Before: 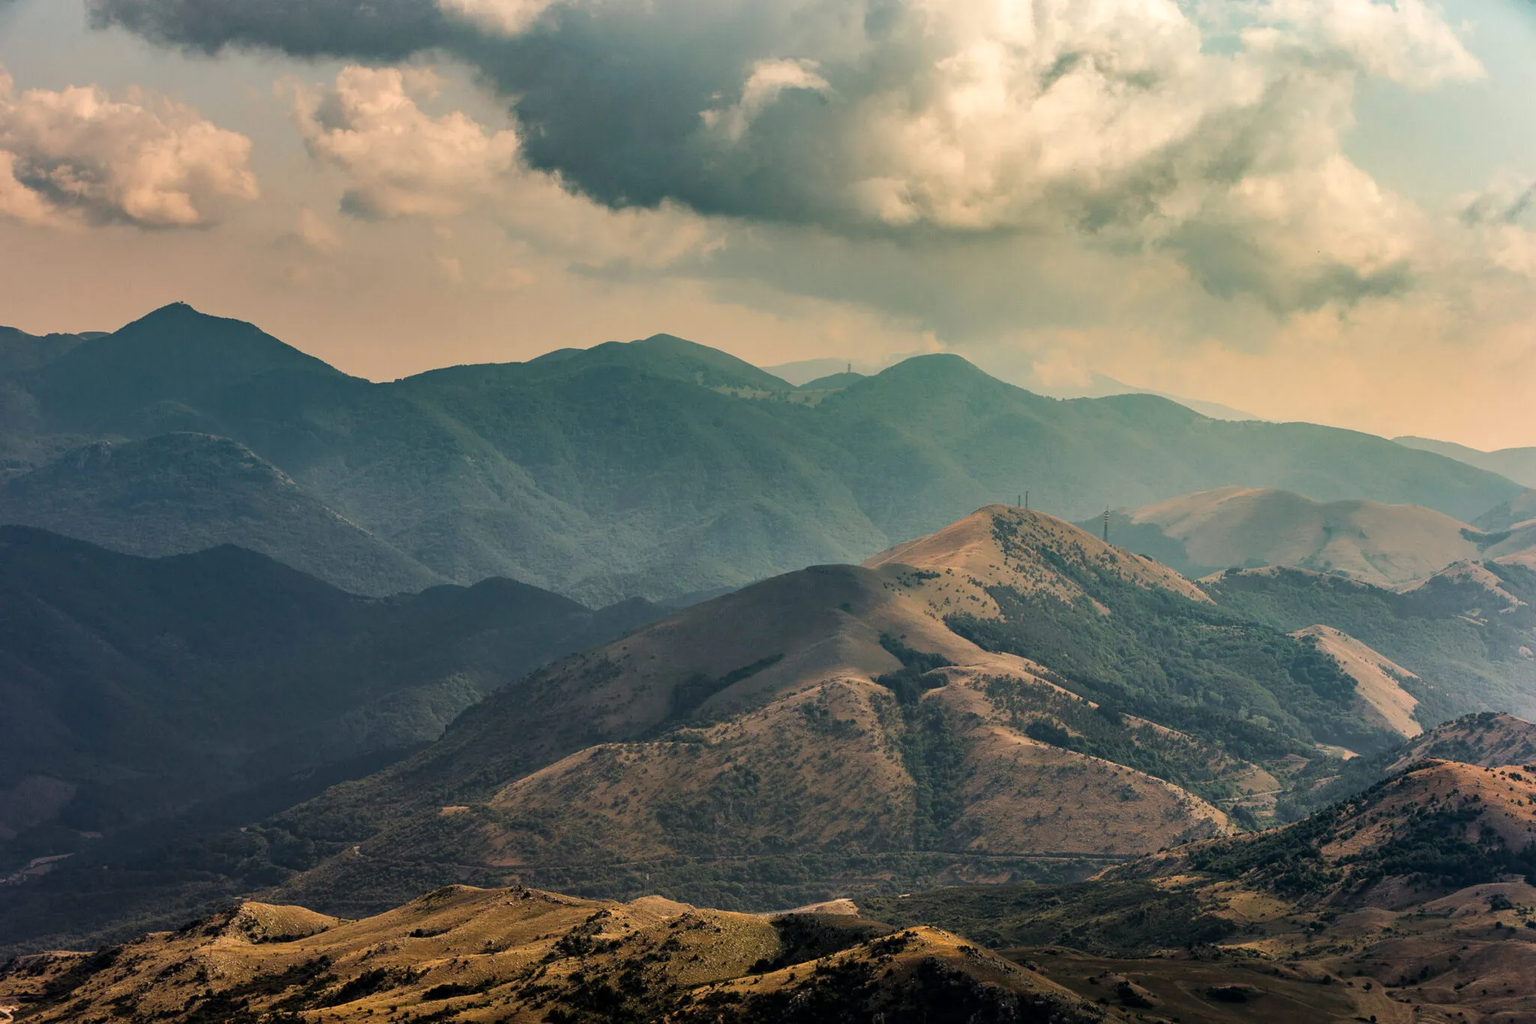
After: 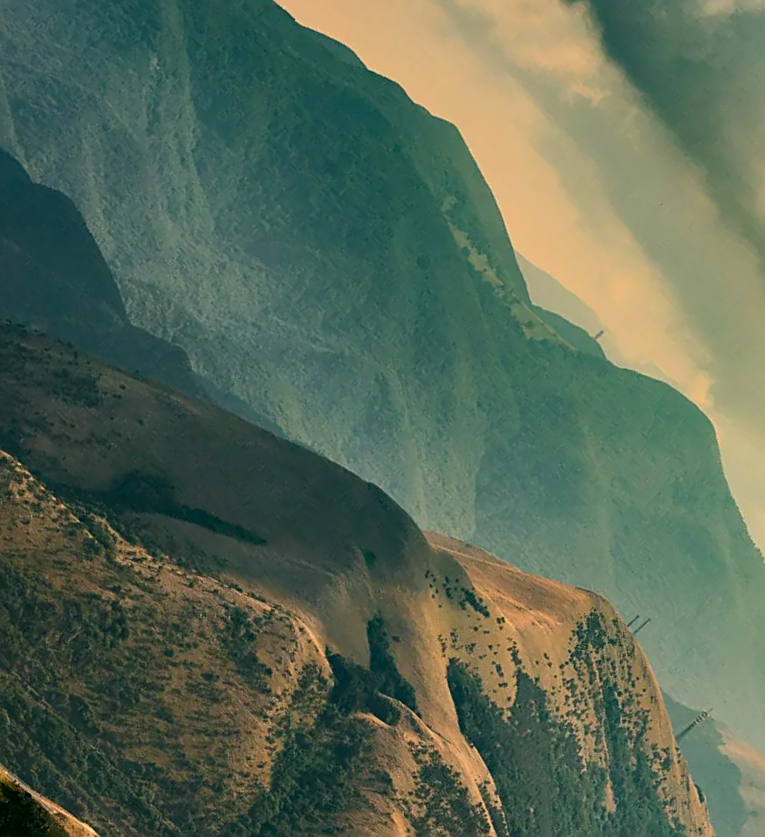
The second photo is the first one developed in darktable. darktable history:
crop and rotate: angle -45.07°, top 16.021%, right 0.861%, bottom 11.739%
sharpen: on, module defaults
color correction: highlights a* 4.62, highlights b* 4.98, shadows a* -7.88, shadows b* 4.91
contrast brightness saturation: contrast 0.173, saturation 0.305
